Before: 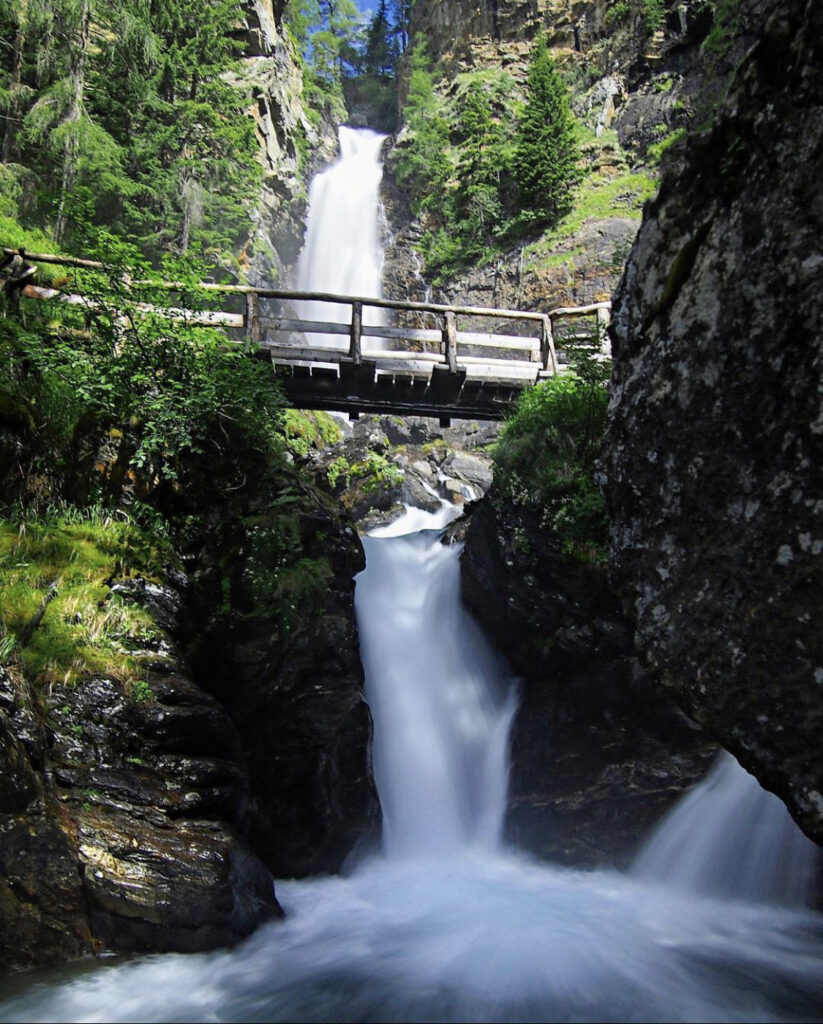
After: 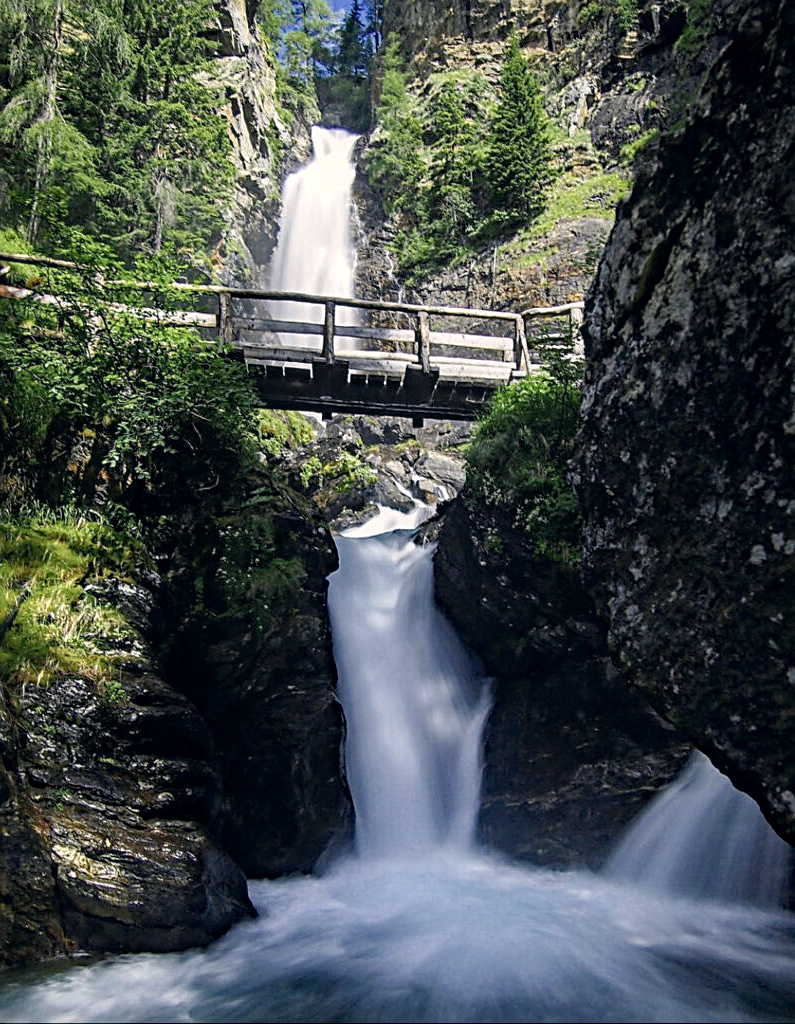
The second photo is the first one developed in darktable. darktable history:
crop and rotate: left 3.327%
color correction: highlights a* 2.86, highlights b* 5.01, shadows a* -2.06, shadows b* -4.92, saturation 0.812
sharpen: amount 0.496
color balance rgb: perceptual saturation grading › global saturation 15.204%, perceptual saturation grading › highlights -19.634%, perceptual saturation grading › shadows 20%
local contrast: on, module defaults
haze removal: compatibility mode true, adaptive false
